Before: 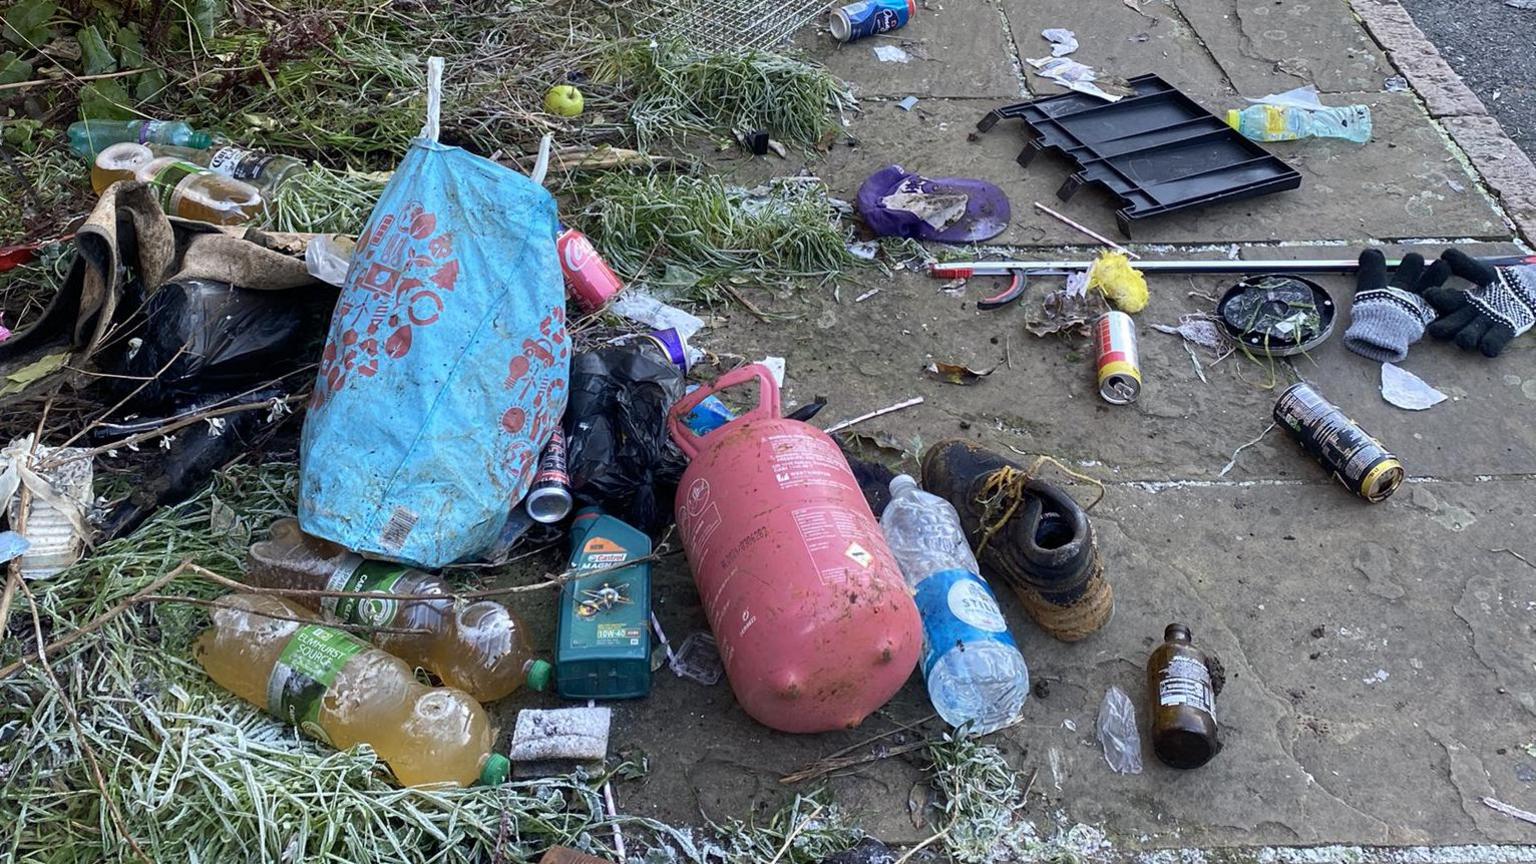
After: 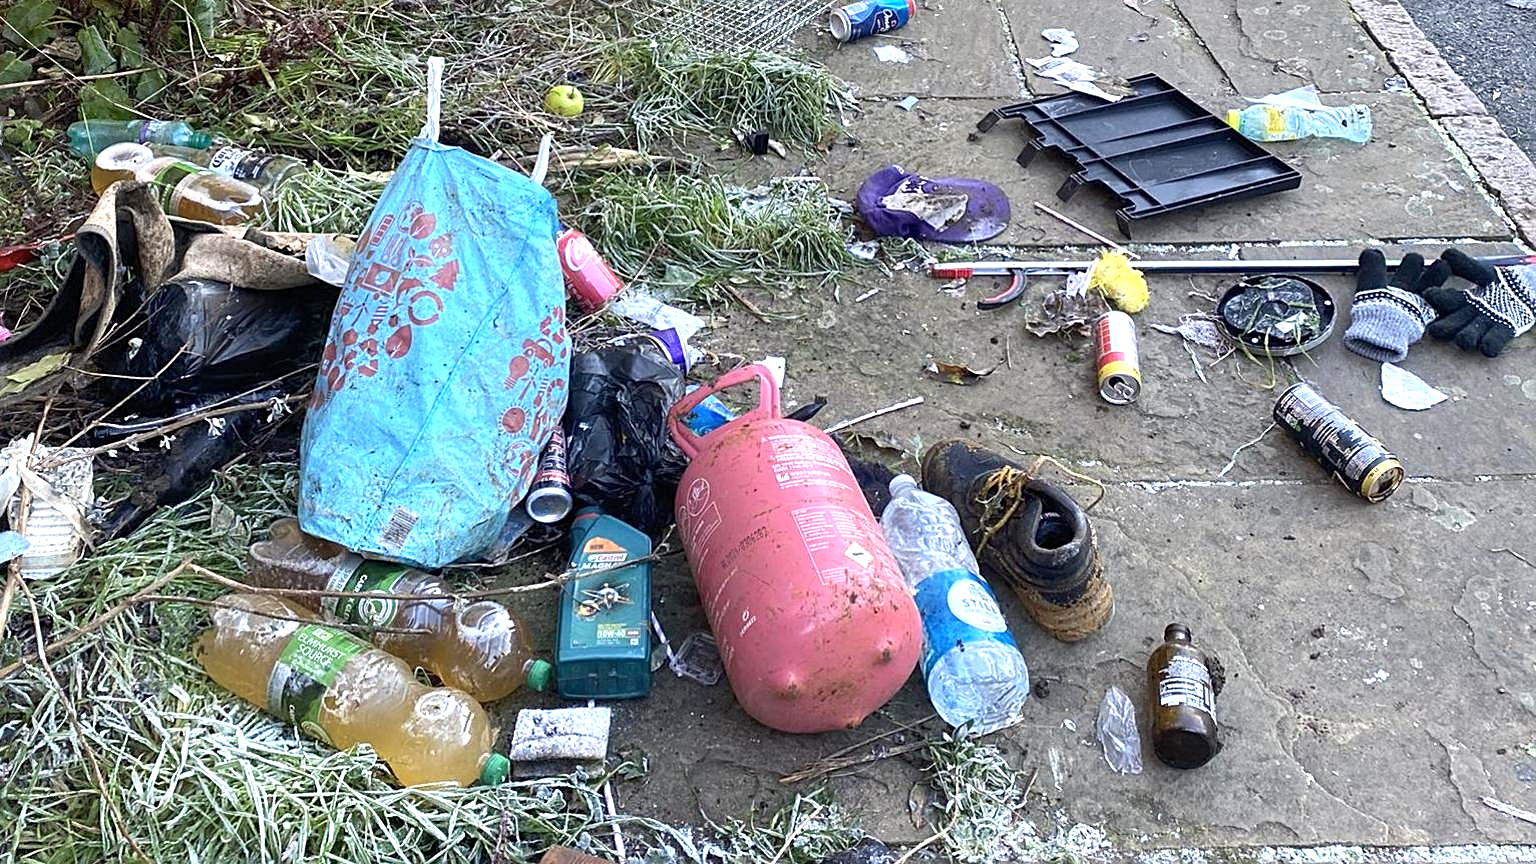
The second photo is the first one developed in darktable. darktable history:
exposure: black level correction 0, exposure 0.697 EV, compensate exposure bias true, compensate highlight preservation false
sharpen: on, module defaults
